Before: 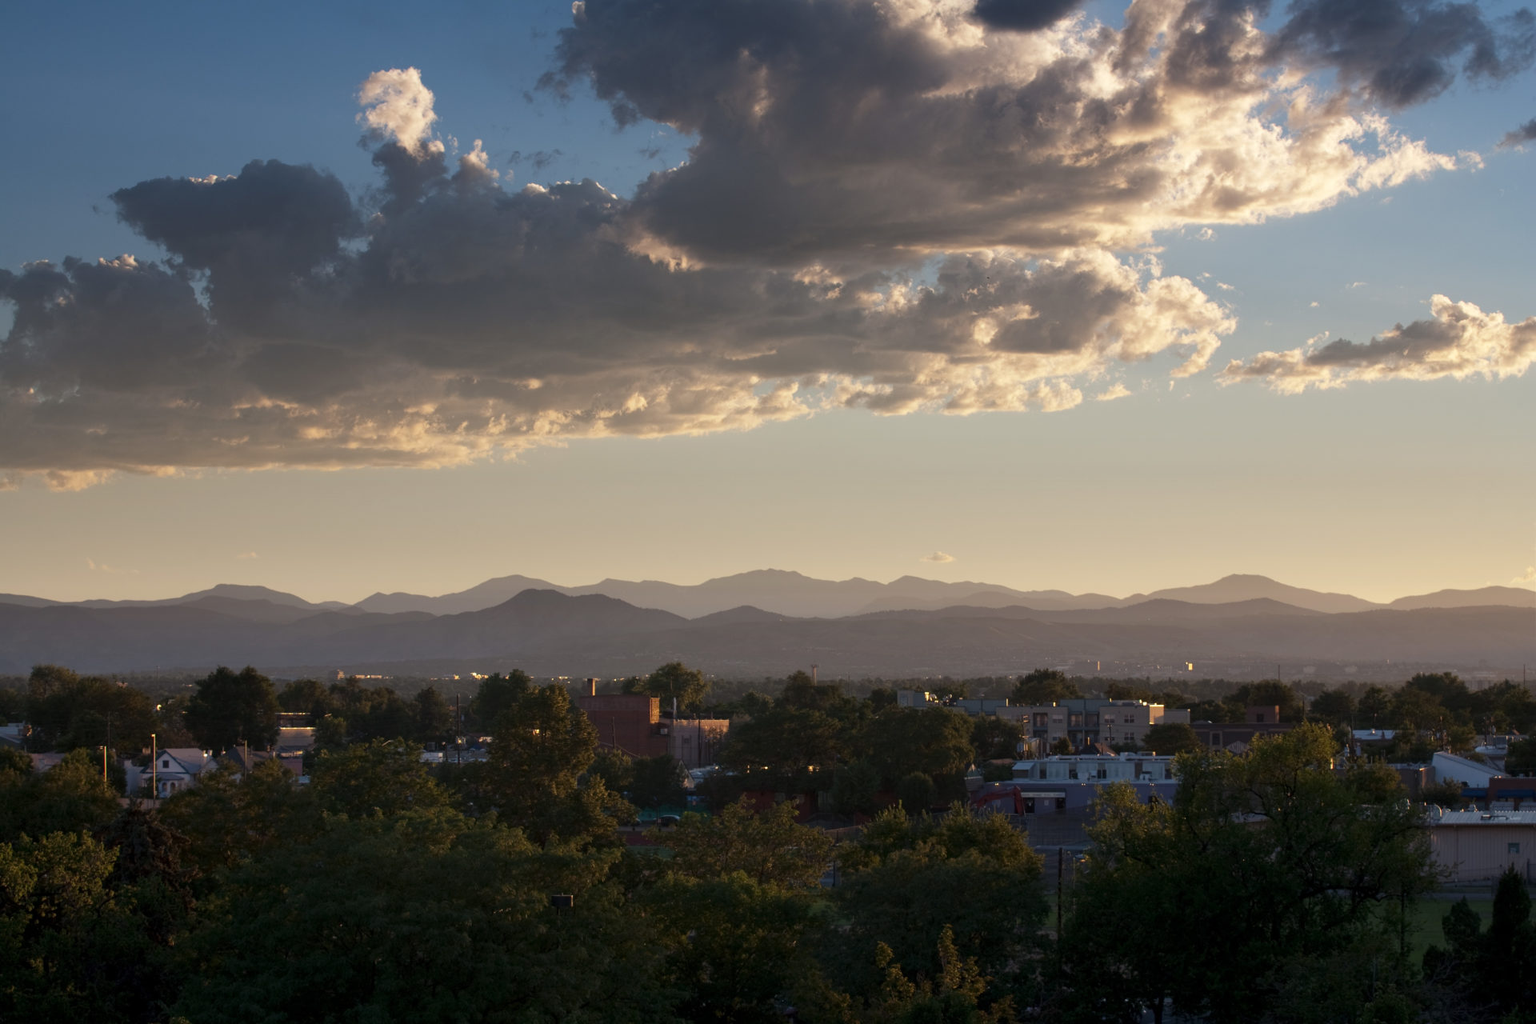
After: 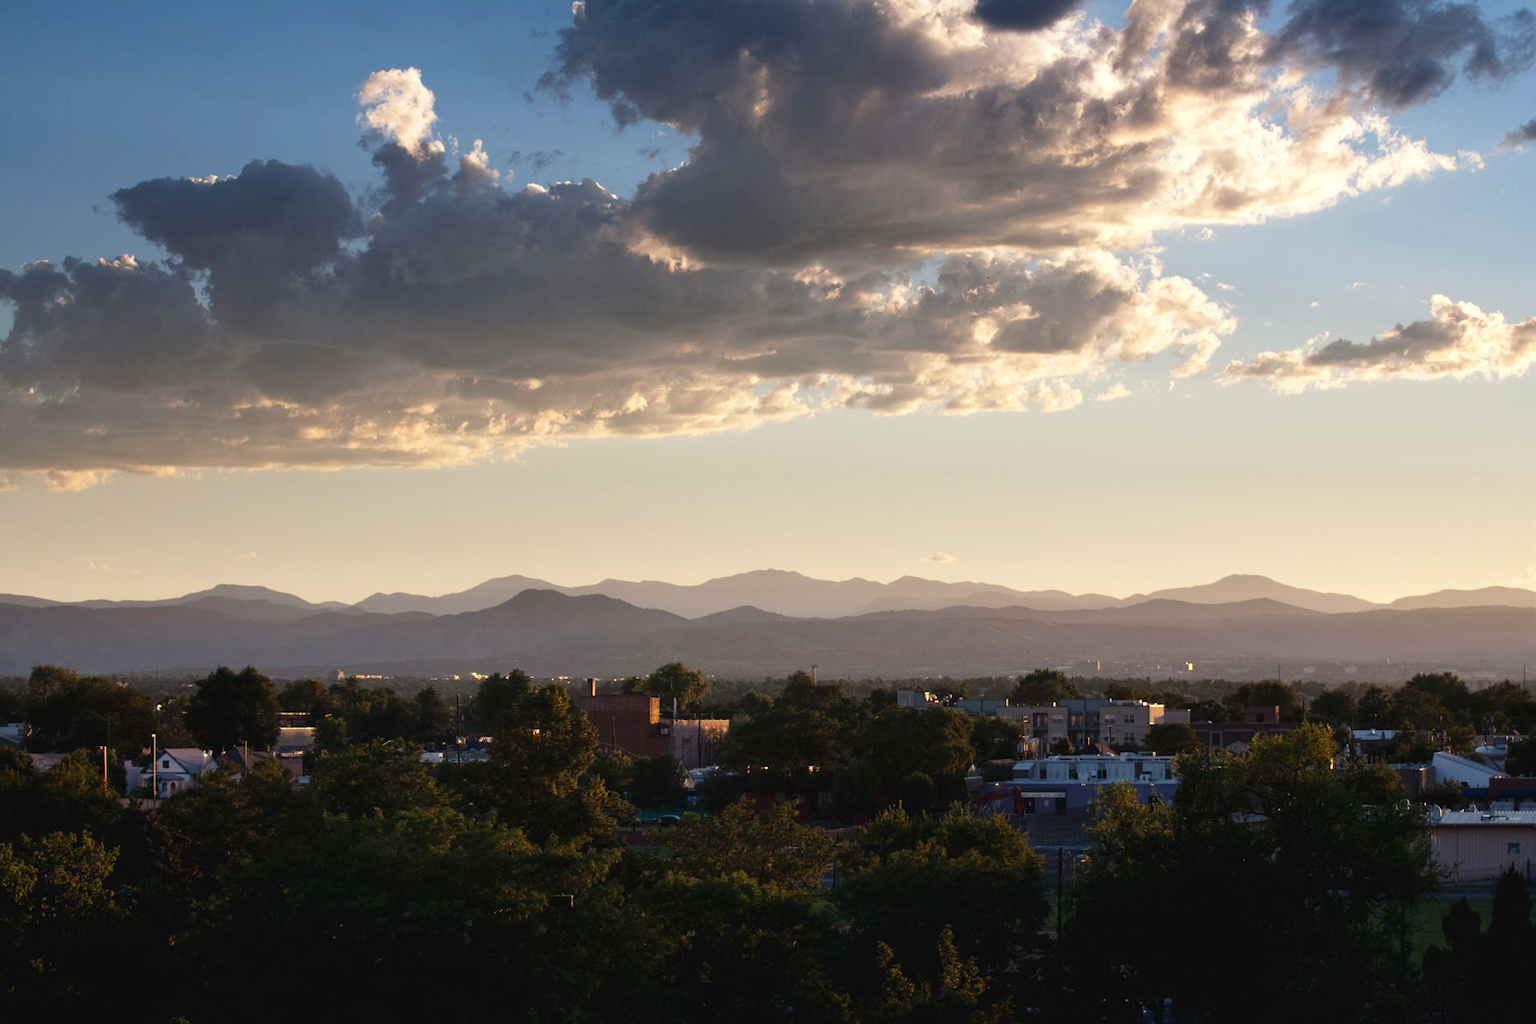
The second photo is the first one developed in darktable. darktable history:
exposure: black level correction 0.005, exposure 0.278 EV, compensate highlight preservation false
tone curve: curves: ch0 [(0, 0.036) (0.119, 0.115) (0.466, 0.498) (0.715, 0.767) (0.817, 0.865) (1, 0.998)]; ch1 [(0, 0) (0.377, 0.416) (0.44, 0.461) (0.487, 0.49) (0.514, 0.517) (0.536, 0.577) (0.66, 0.724) (1, 1)]; ch2 [(0, 0) (0.38, 0.405) (0.463, 0.443) (0.492, 0.486) (0.526, 0.541) (0.578, 0.598) (0.653, 0.698) (1, 1)], preserve colors none
